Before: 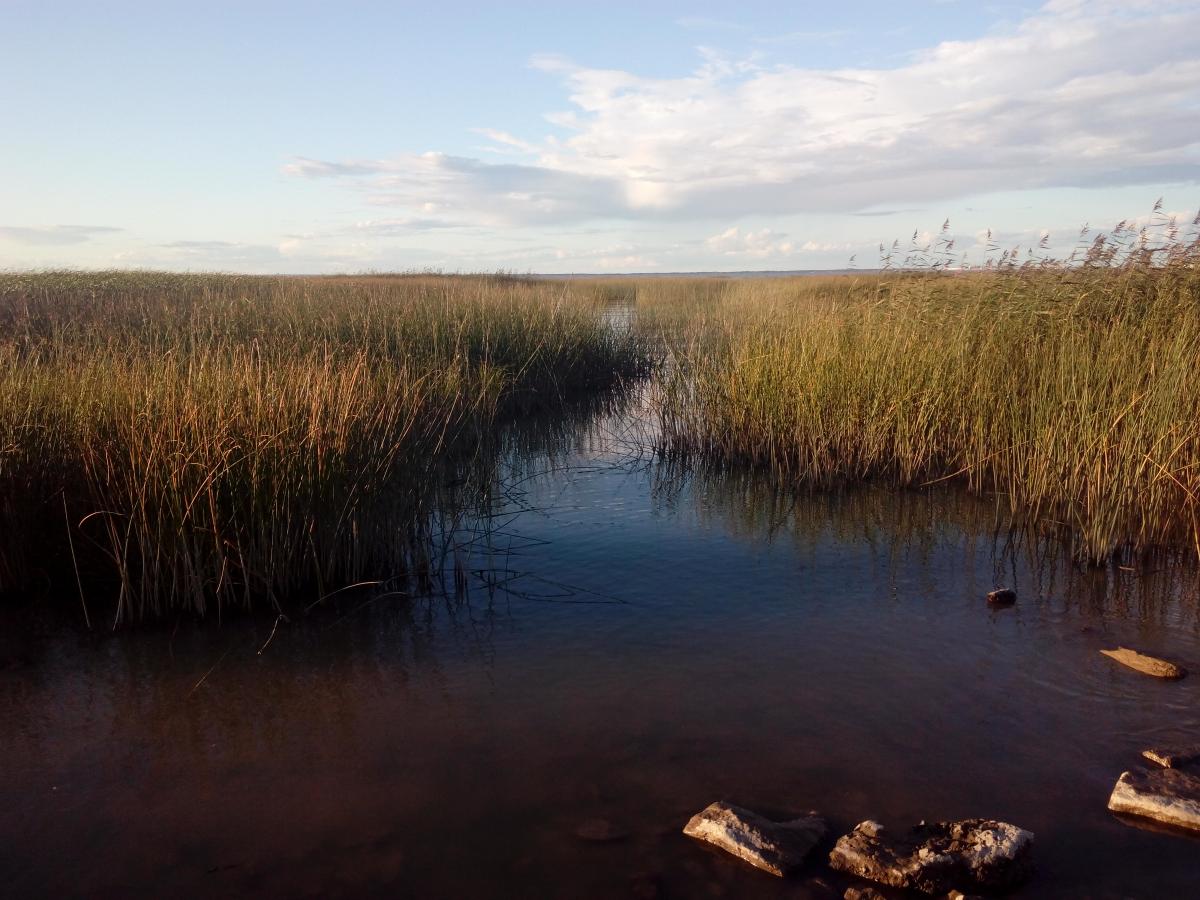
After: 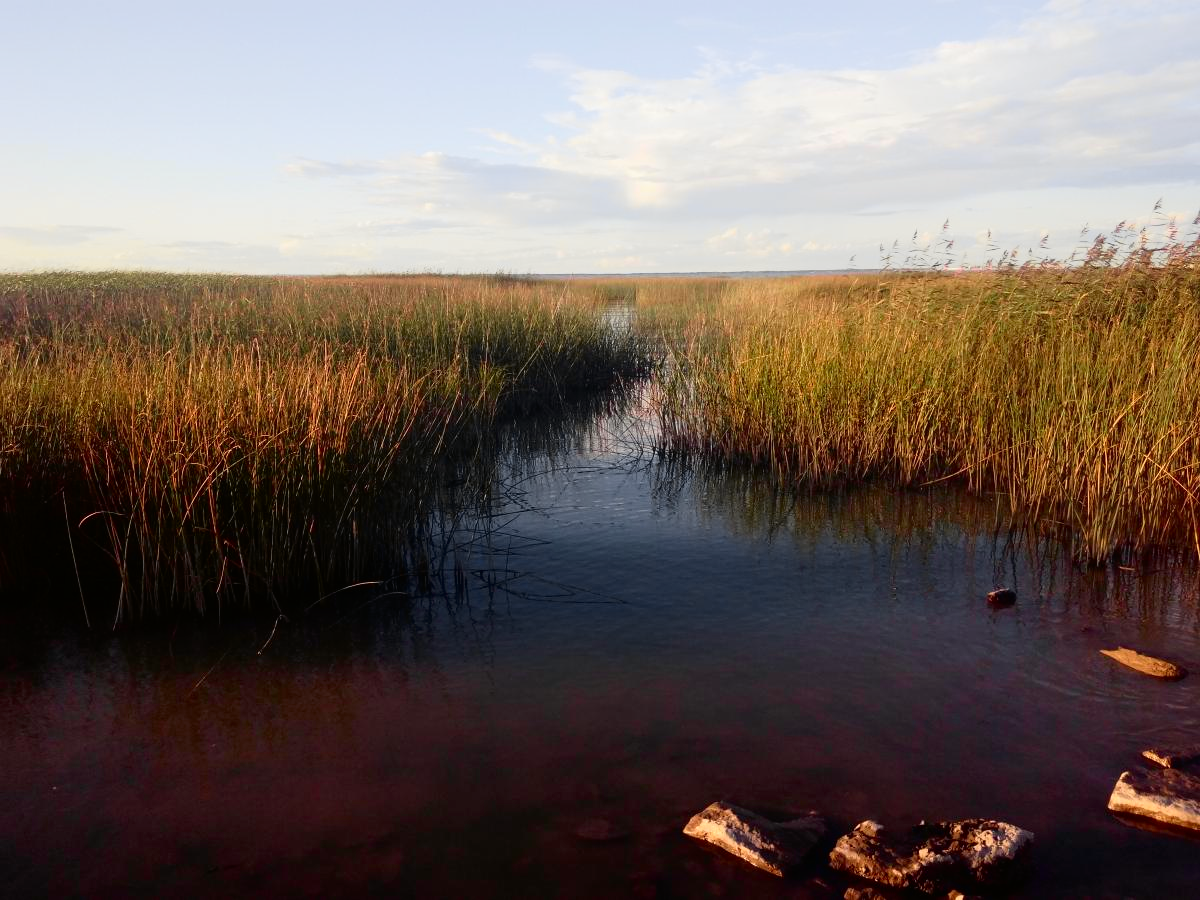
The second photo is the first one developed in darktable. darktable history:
tone curve: curves: ch0 [(0, 0.006) (0.037, 0.022) (0.123, 0.105) (0.19, 0.173) (0.277, 0.279) (0.474, 0.517) (0.597, 0.662) (0.687, 0.774) (0.855, 0.891) (1, 0.982)]; ch1 [(0, 0) (0.243, 0.245) (0.422, 0.415) (0.493, 0.498) (0.508, 0.503) (0.531, 0.55) (0.551, 0.582) (0.626, 0.672) (0.694, 0.732) (1, 1)]; ch2 [(0, 0) (0.249, 0.216) (0.356, 0.329) (0.424, 0.442) (0.476, 0.477) (0.498, 0.503) (0.517, 0.524) (0.532, 0.547) (0.562, 0.592) (0.614, 0.657) (0.706, 0.748) (0.808, 0.809) (0.991, 0.968)], color space Lab, independent channels, preserve colors none
